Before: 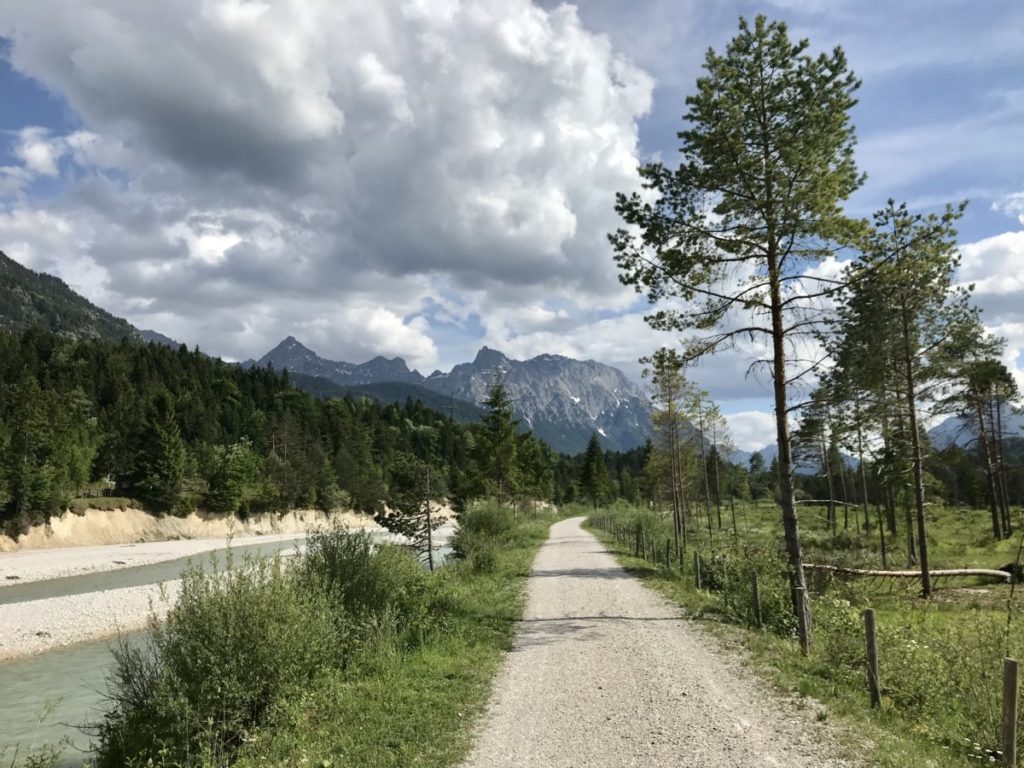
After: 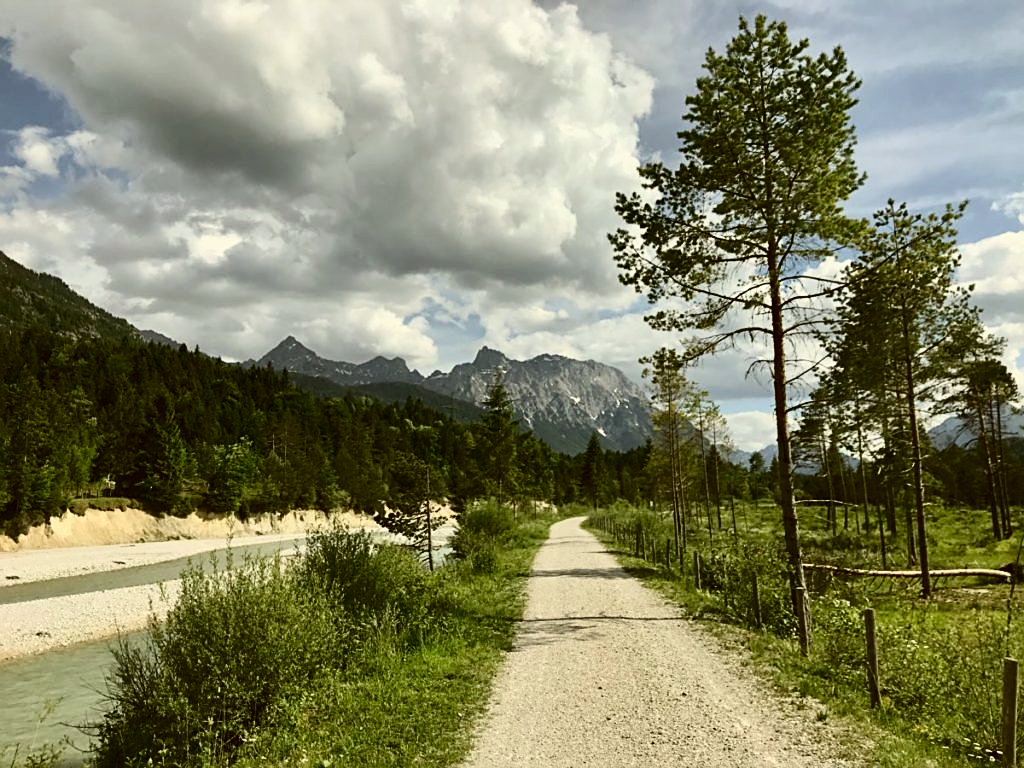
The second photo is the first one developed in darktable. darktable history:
sharpen: on, module defaults
contrast brightness saturation: contrast 0.221
exposure: exposure -0.156 EV, compensate highlight preservation false
color correction: highlights a* -1.5, highlights b* 10.63, shadows a* 0.881, shadows b* 19.06
